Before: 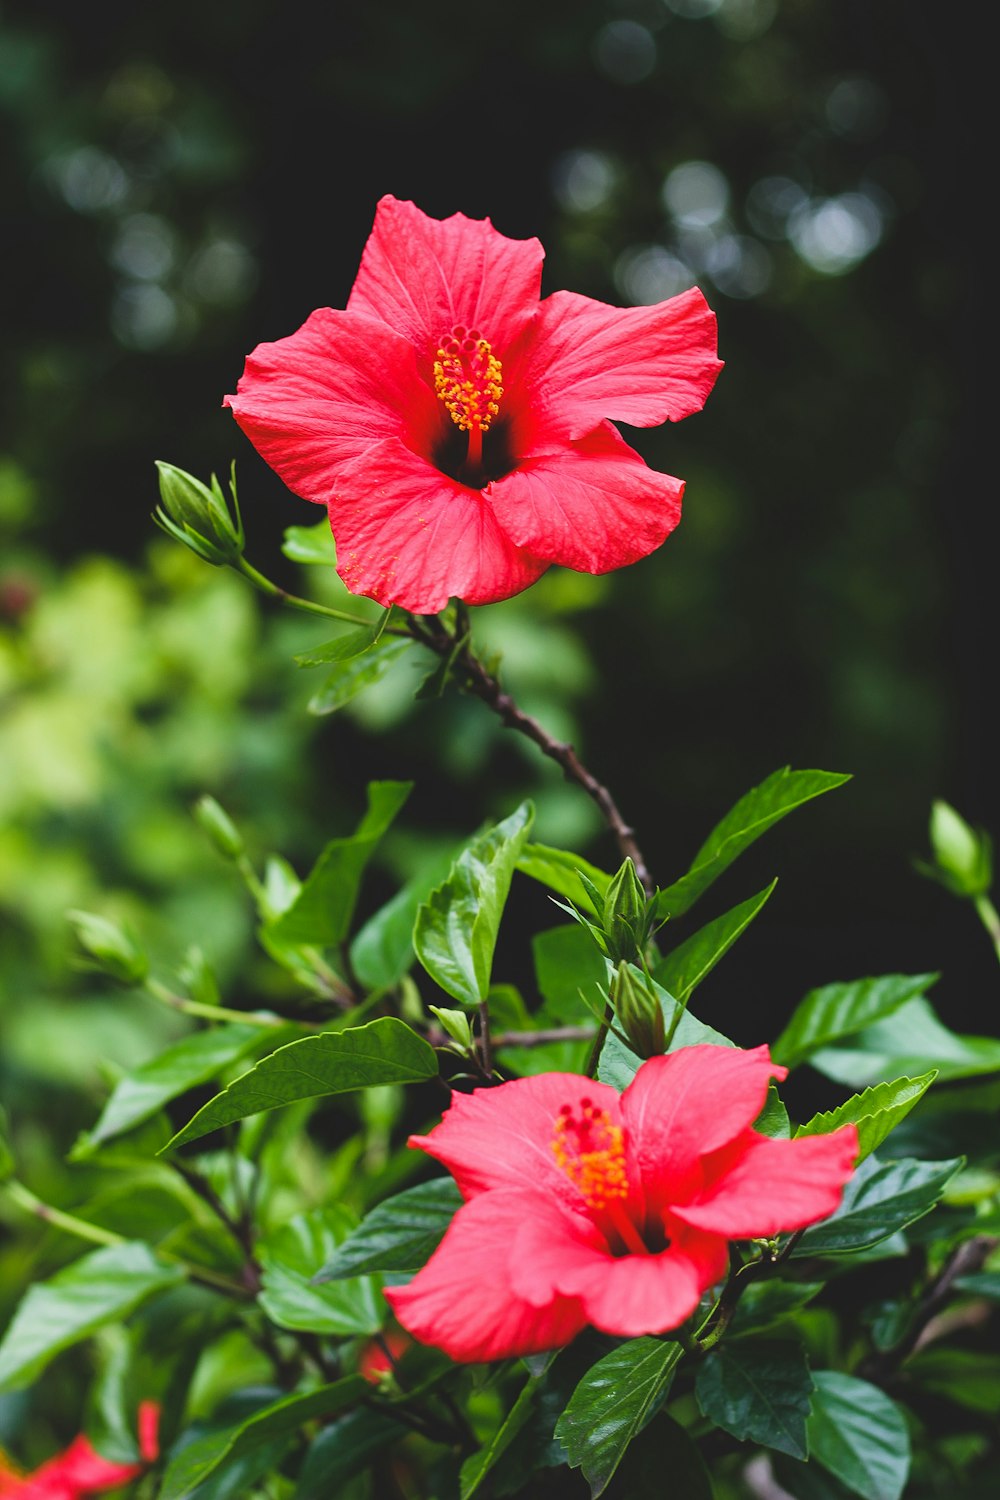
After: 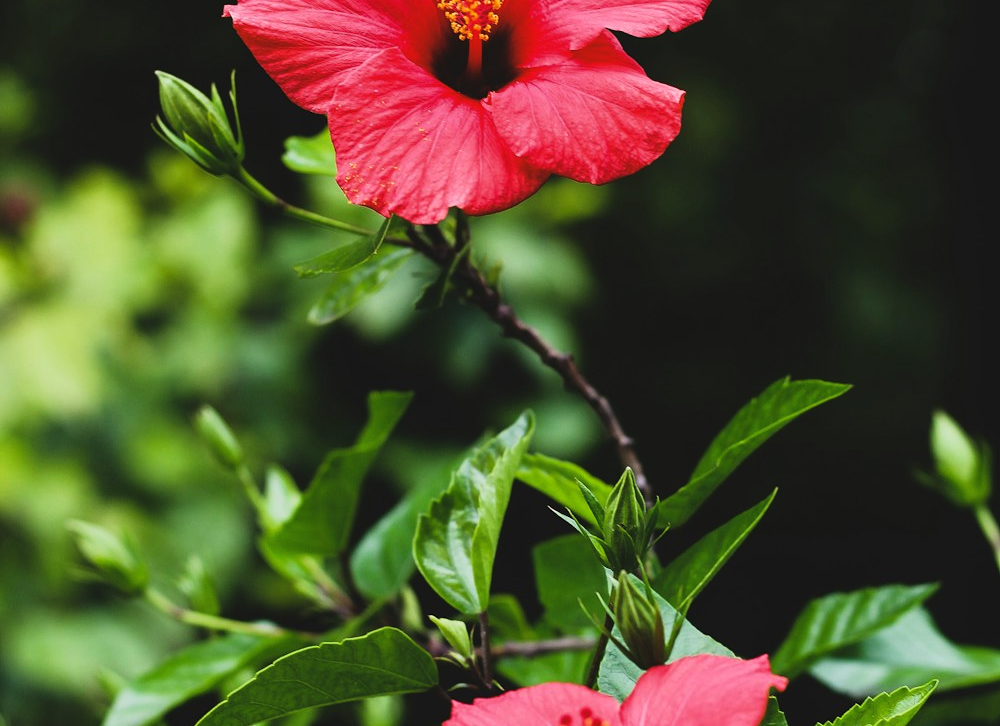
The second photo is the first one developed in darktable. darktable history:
tone curve: curves: ch0 [(0.016, 0.011) (0.204, 0.146) (0.515, 0.476) (0.78, 0.795) (1, 0.981)], color space Lab, linked channels, preserve colors none
crop and rotate: top 26.056%, bottom 25.543%
